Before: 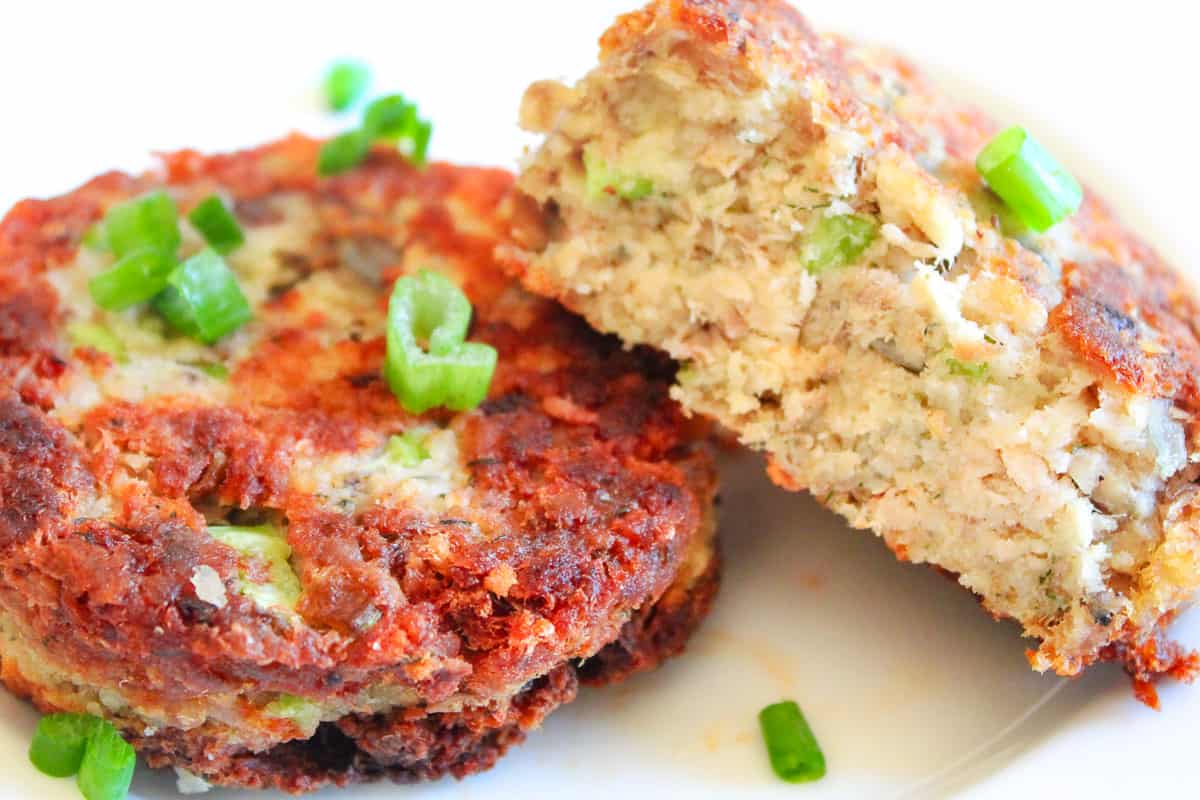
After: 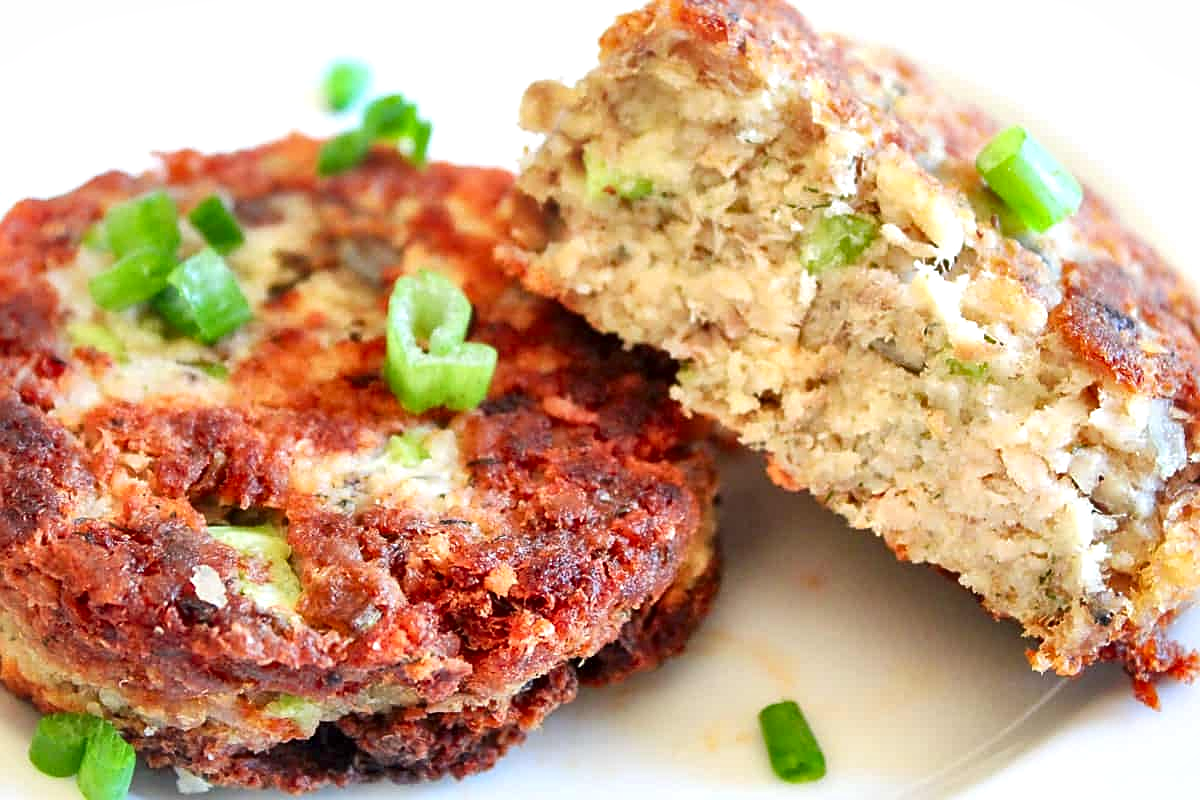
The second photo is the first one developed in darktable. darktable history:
local contrast: mode bilateral grid, contrast 25, coarseness 60, detail 151%, midtone range 0.2
sharpen: on, module defaults
